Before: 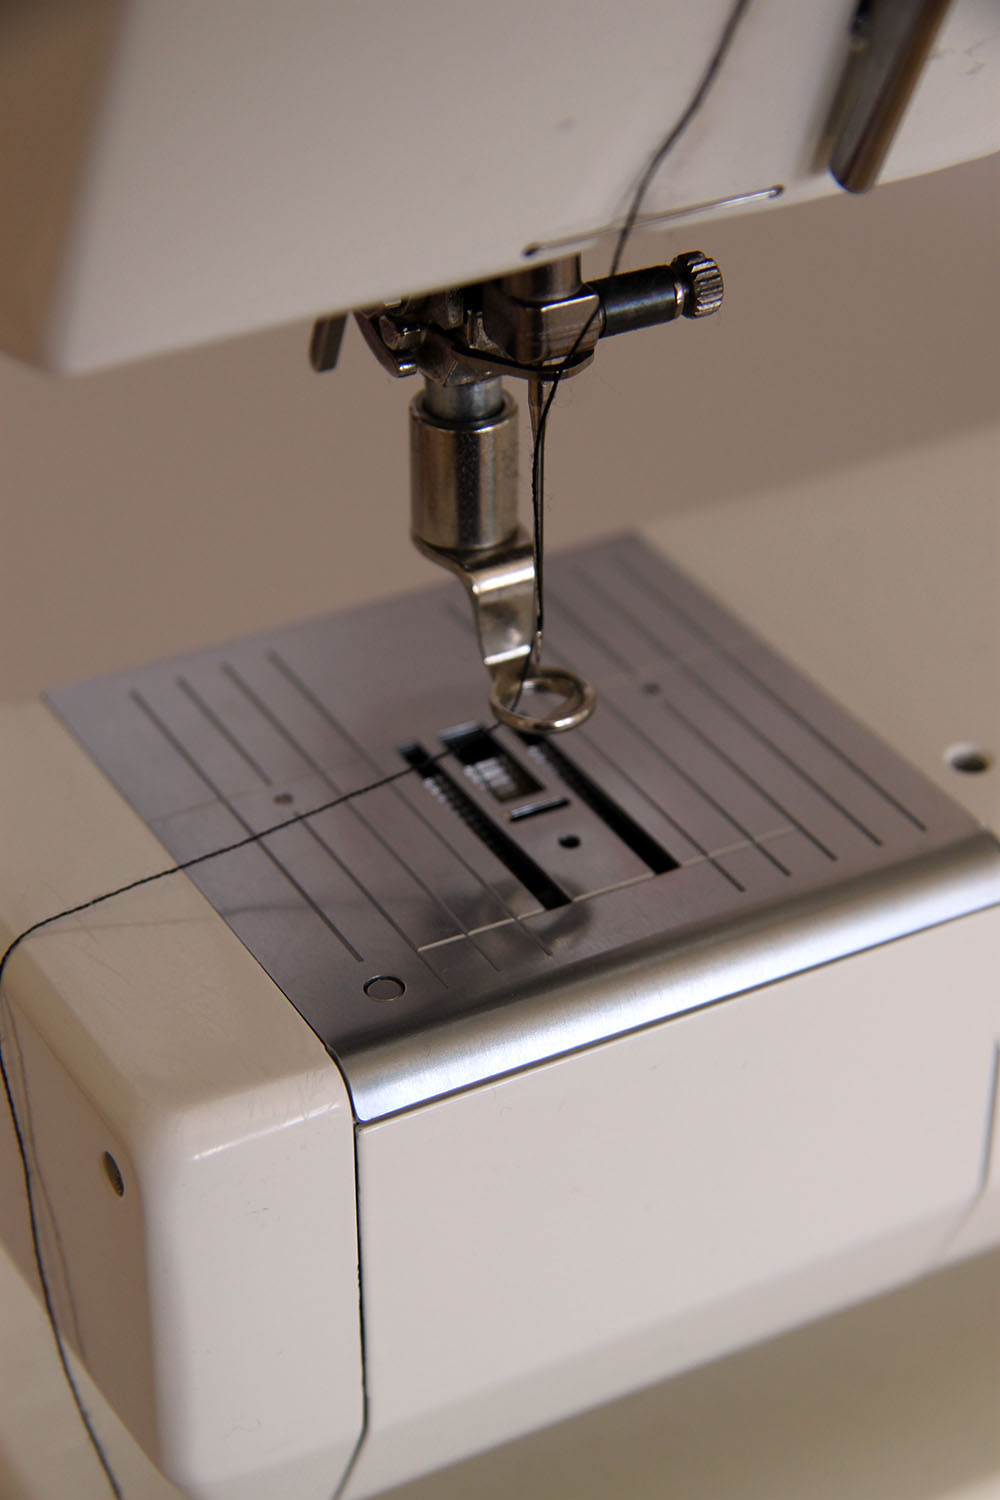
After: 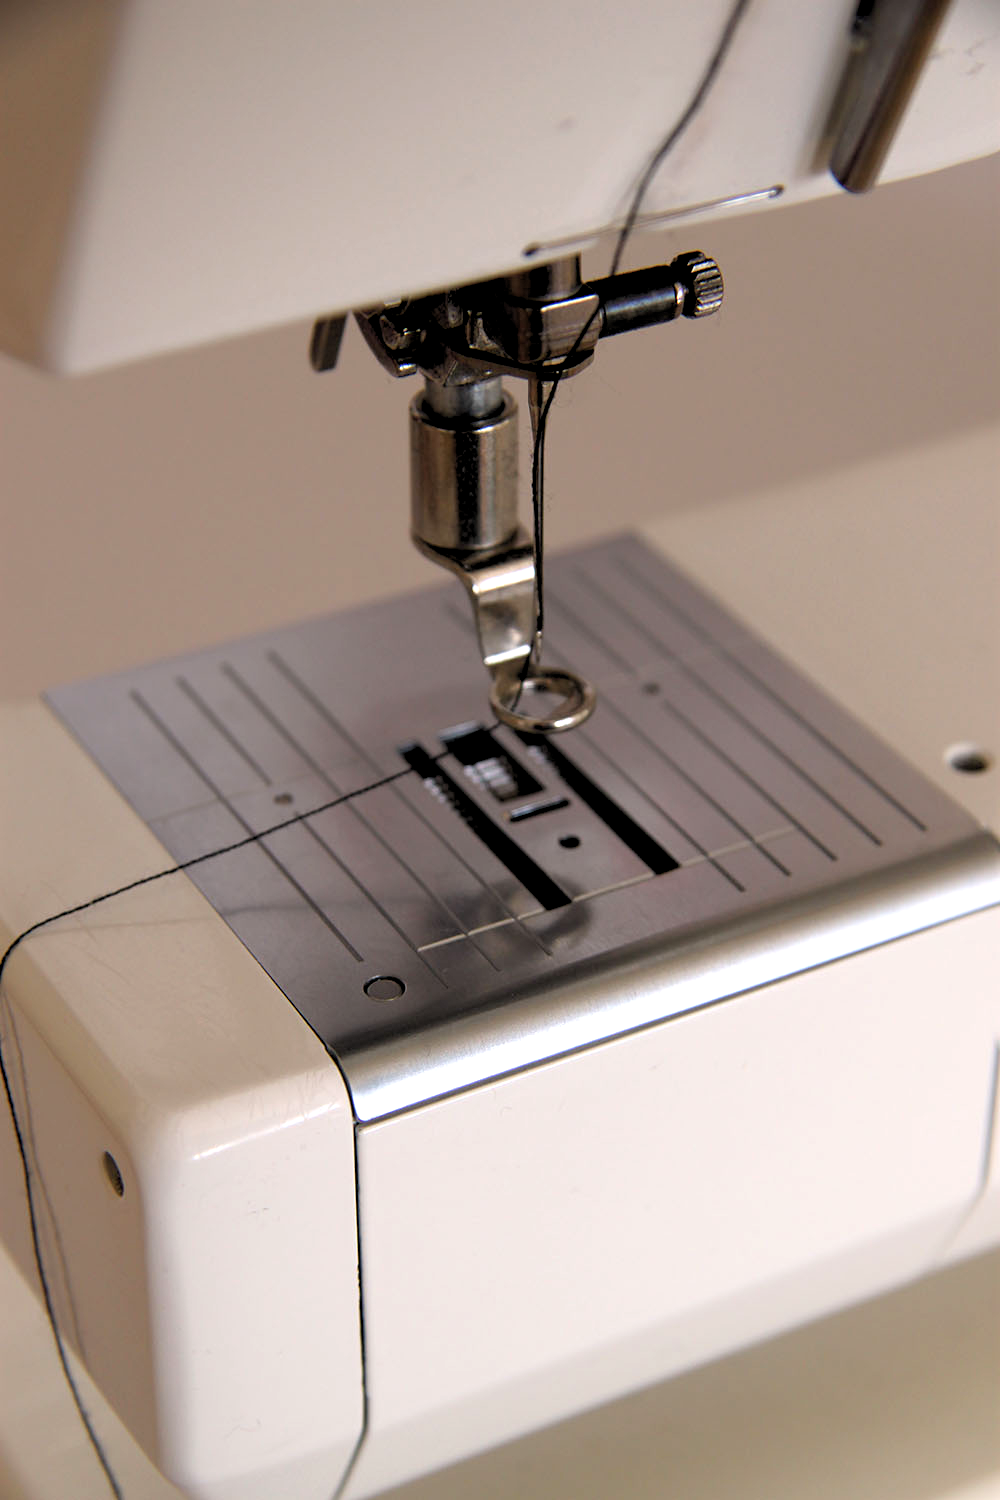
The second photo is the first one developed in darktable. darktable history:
exposure: exposure 0.3 EV, compensate highlight preservation false
rgb levels: levels [[0.01, 0.419, 0.839], [0, 0.5, 1], [0, 0.5, 1]]
